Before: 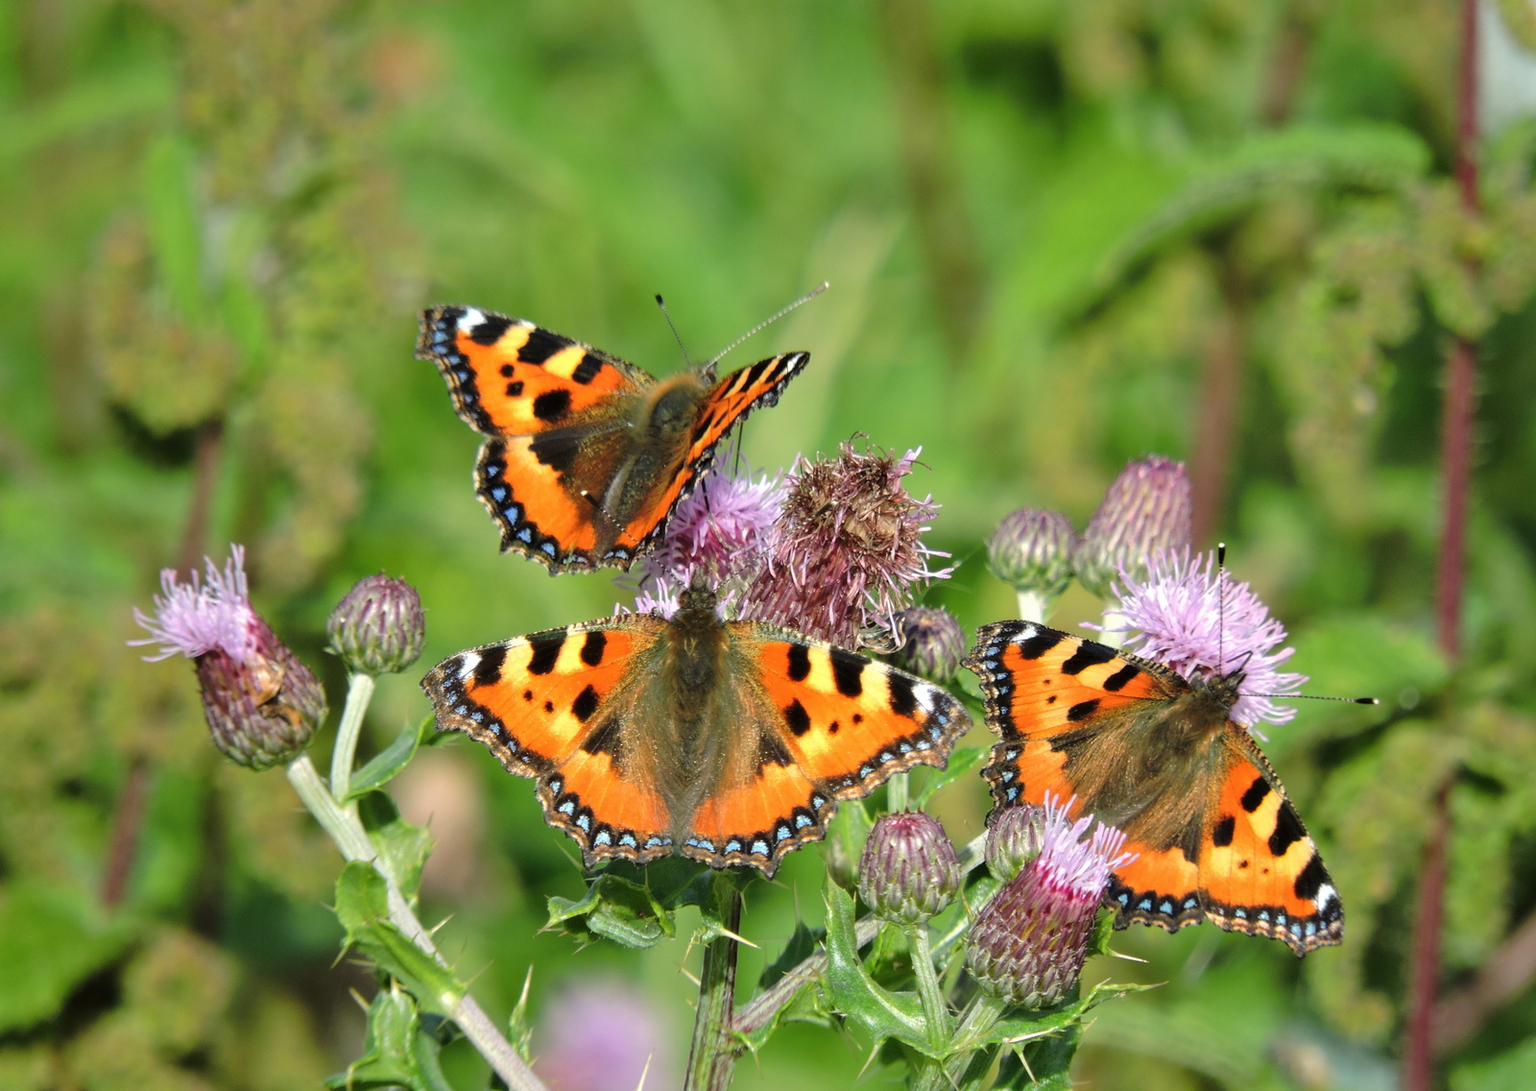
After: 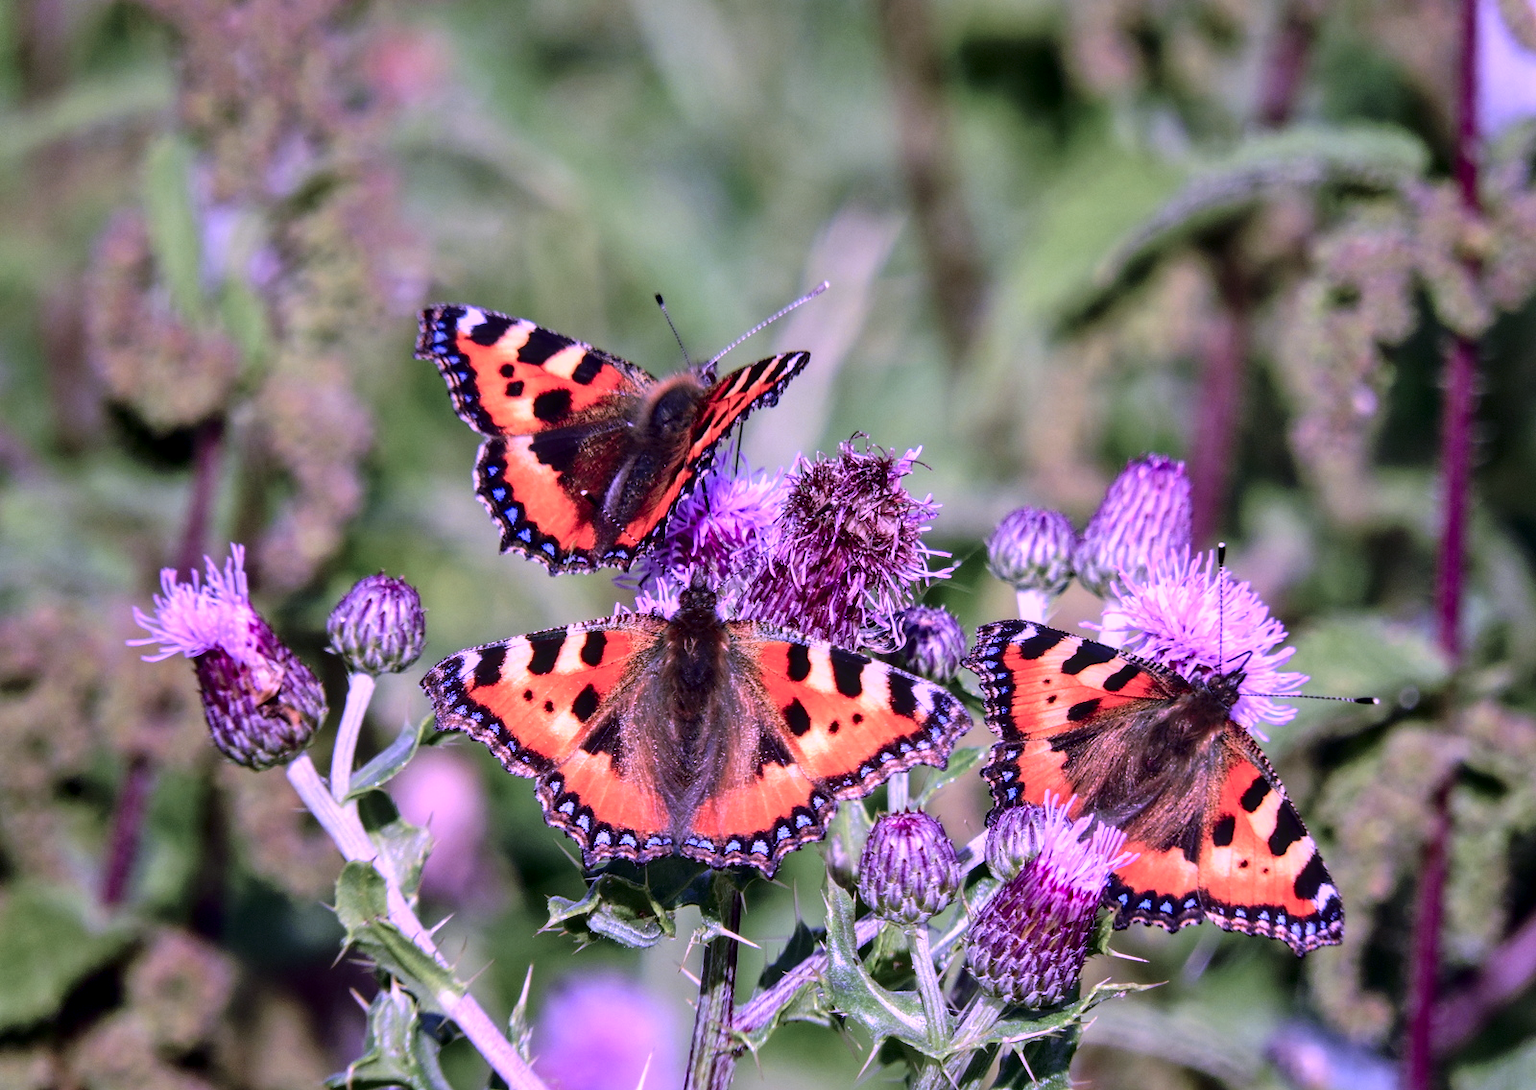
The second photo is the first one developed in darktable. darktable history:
tone curve: curves: ch0 [(0, 0) (0.08, 0.056) (0.4, 0.4) (0.6, 0.612) (0.92, 0.924) (1, 1)], color space Lab, independent channels, preserve colors none
local contrast: on, module defaults
color calibration: illuminant custom, x 0.38, y 0.482, temperature 4463.2 K
contrast brightness saturation: contrast 0.197, brightness -0.106, saturation 0.102
